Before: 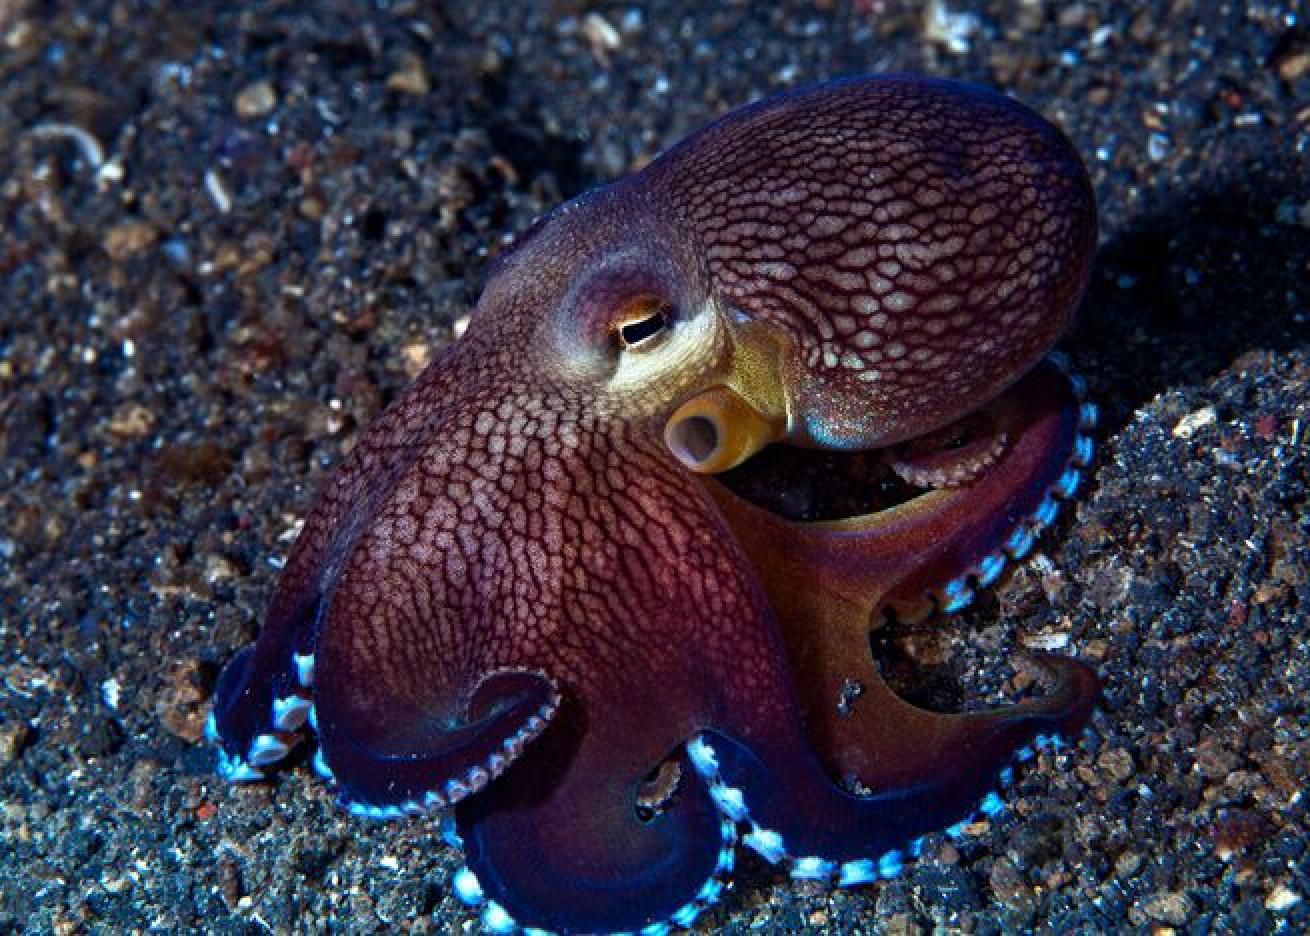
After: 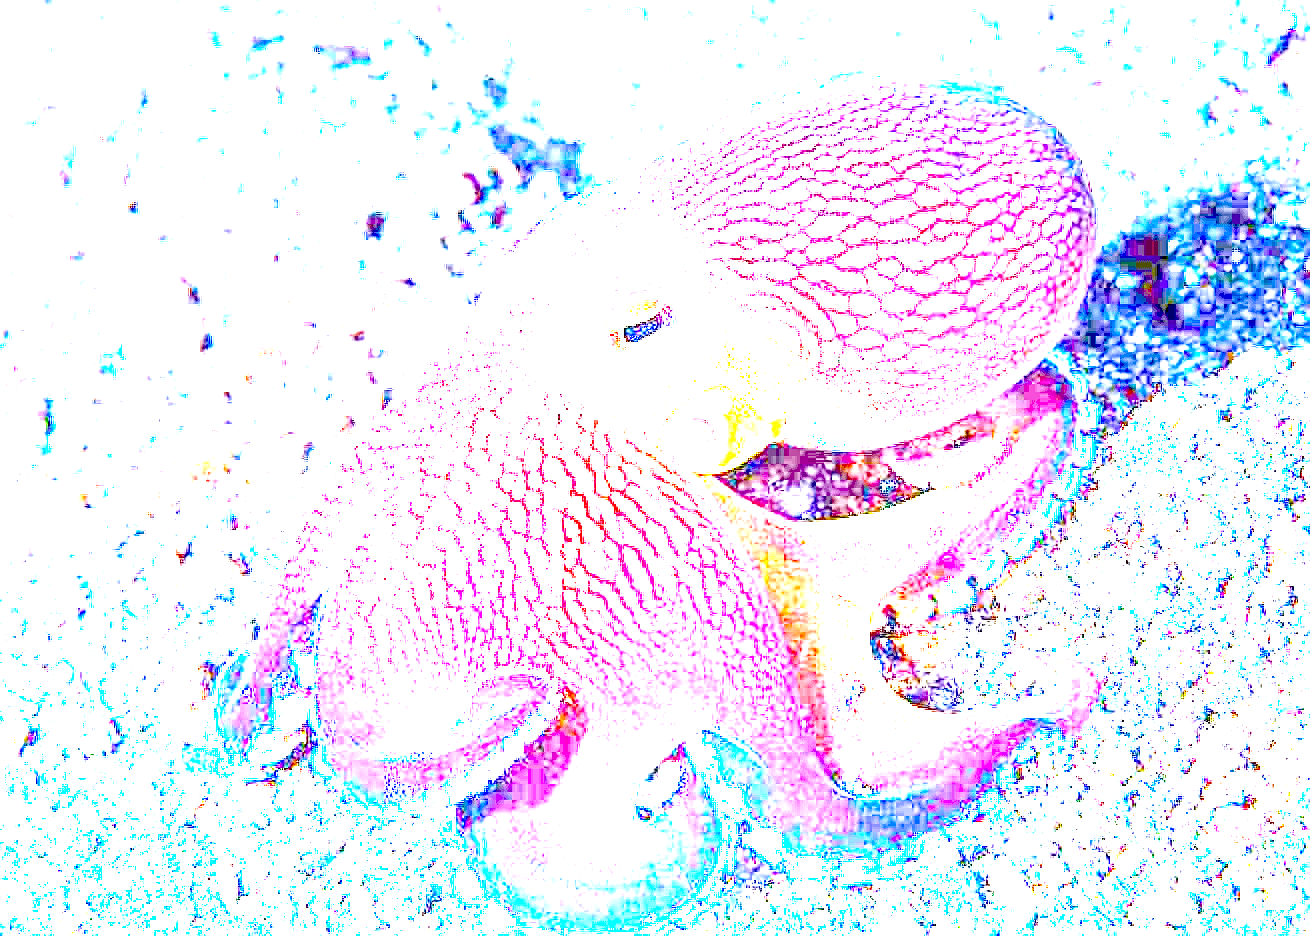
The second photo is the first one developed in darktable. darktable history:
white balance: emerald 1
exposure: exposure 8 EV, compensate highlight preservation false
sharpen: on, module defaults
